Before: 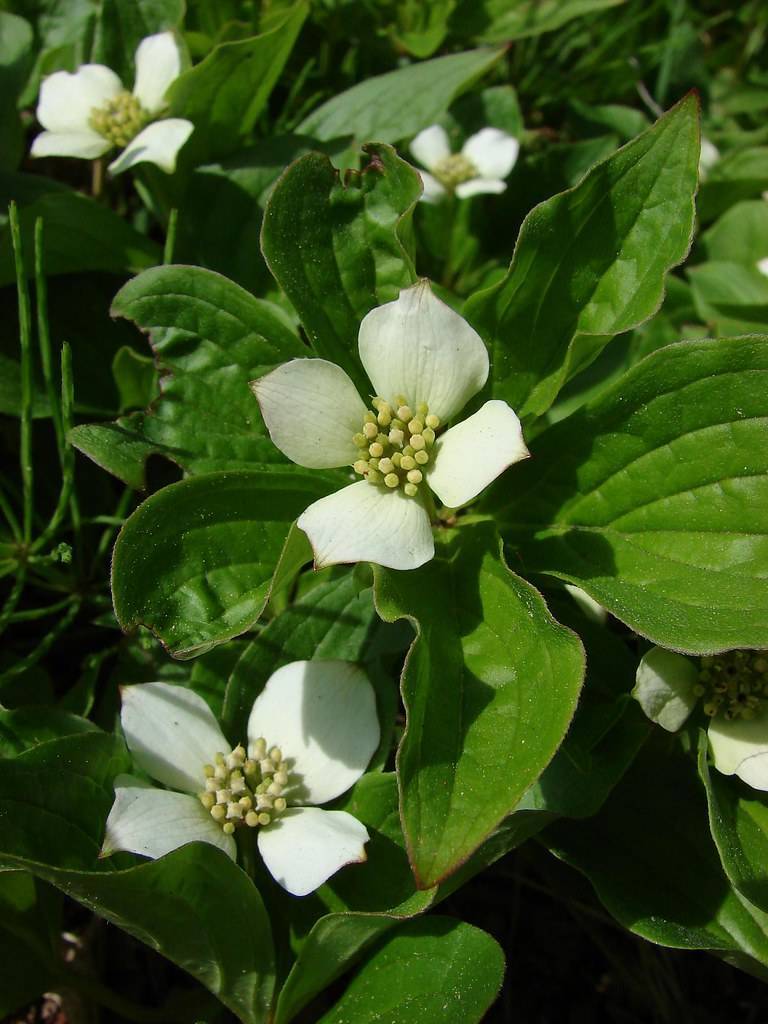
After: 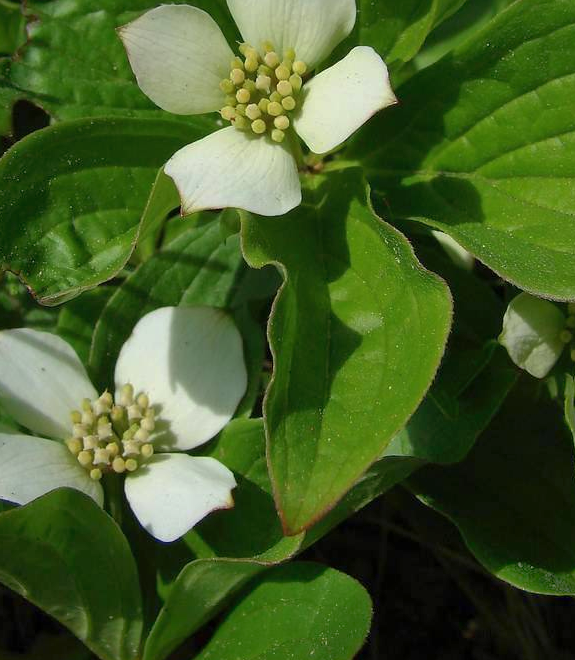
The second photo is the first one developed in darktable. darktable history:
crop and rotate: left 17.412%, top 34.622%, right 7.652%, bottom 0.873%
shadows and highlights: on, module defaults
